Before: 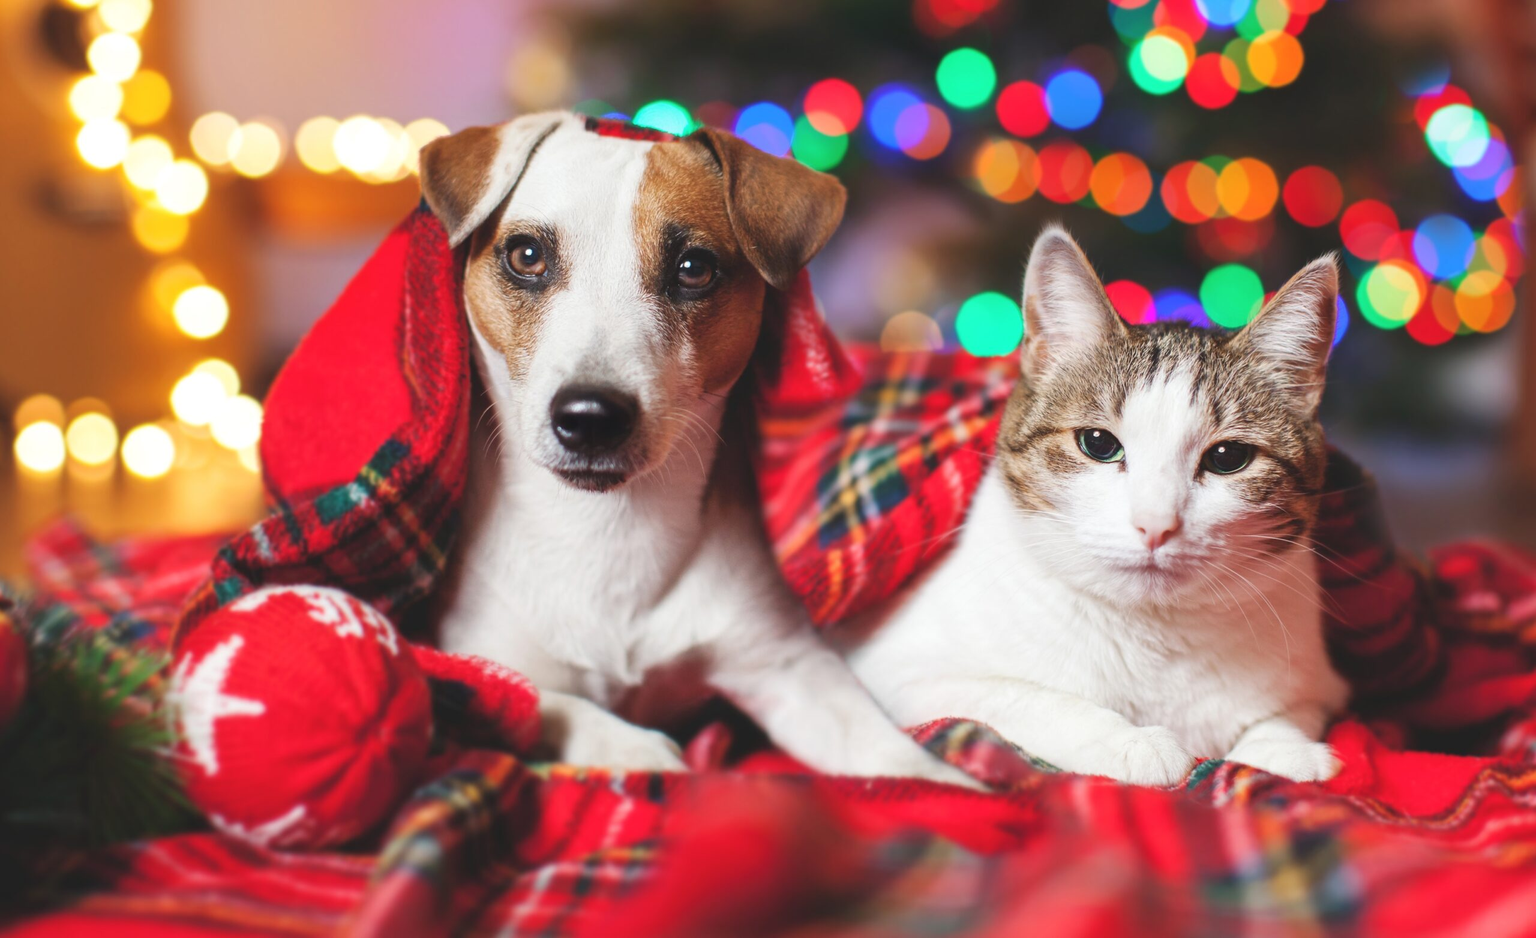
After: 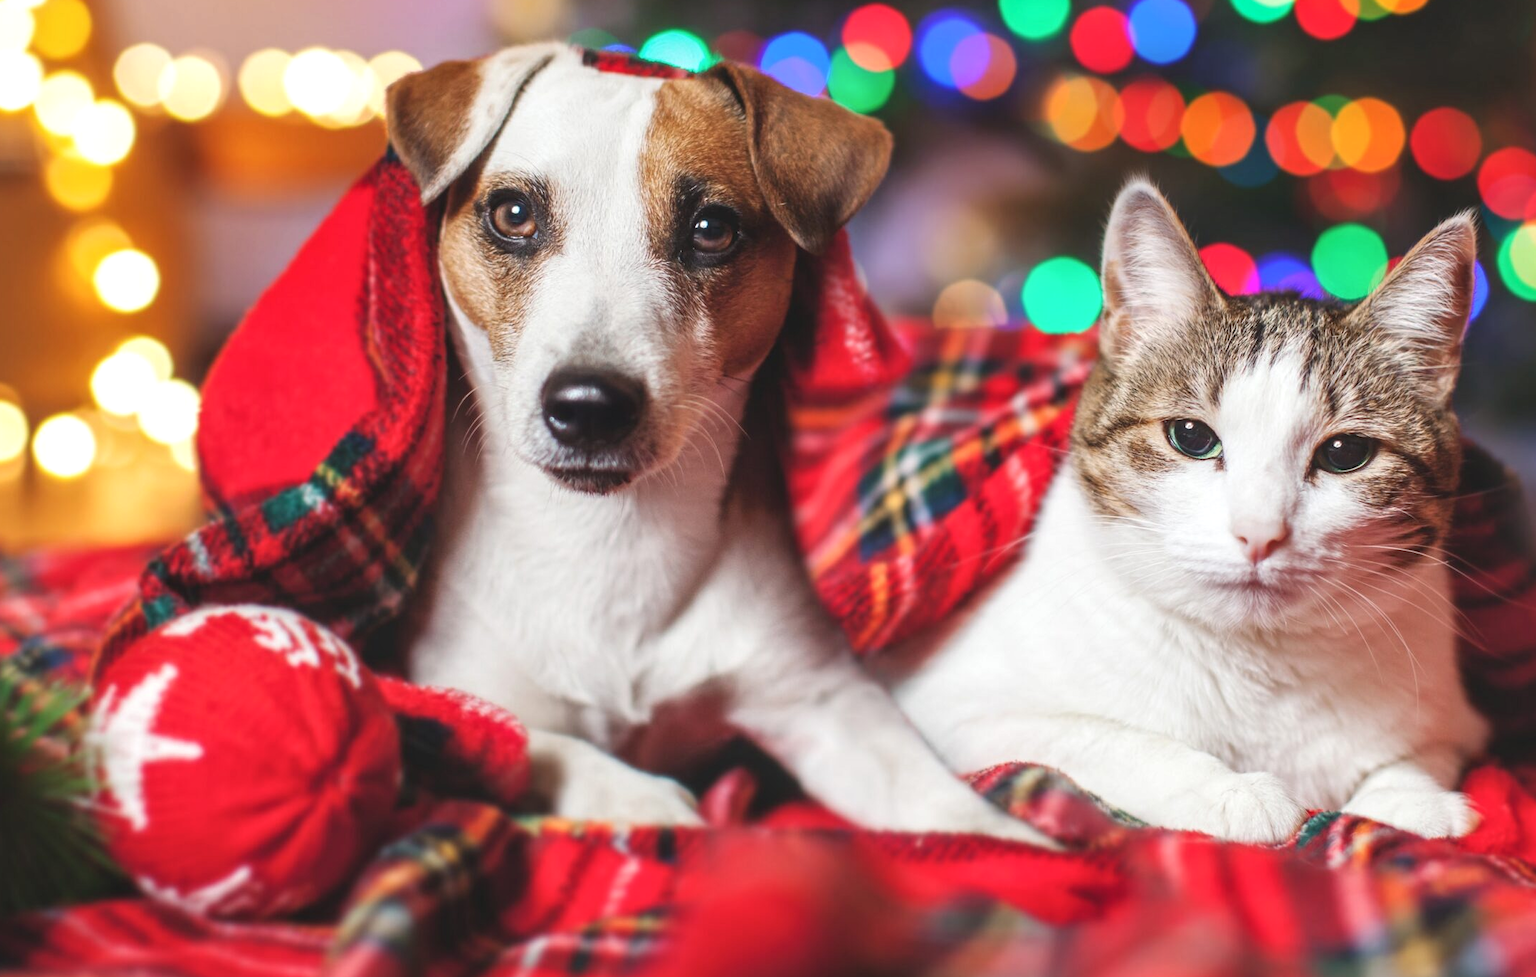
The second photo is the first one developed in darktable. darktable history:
levels: mode automatic, levels [0.044, 0.416, 0.908]
crop: left 6.17%, top 8.066%, right 9.524%, bottom 4.095%
sharpen: radius 5.273, amount 0.311, threshold 26.805
local contrast: on, module defaults
